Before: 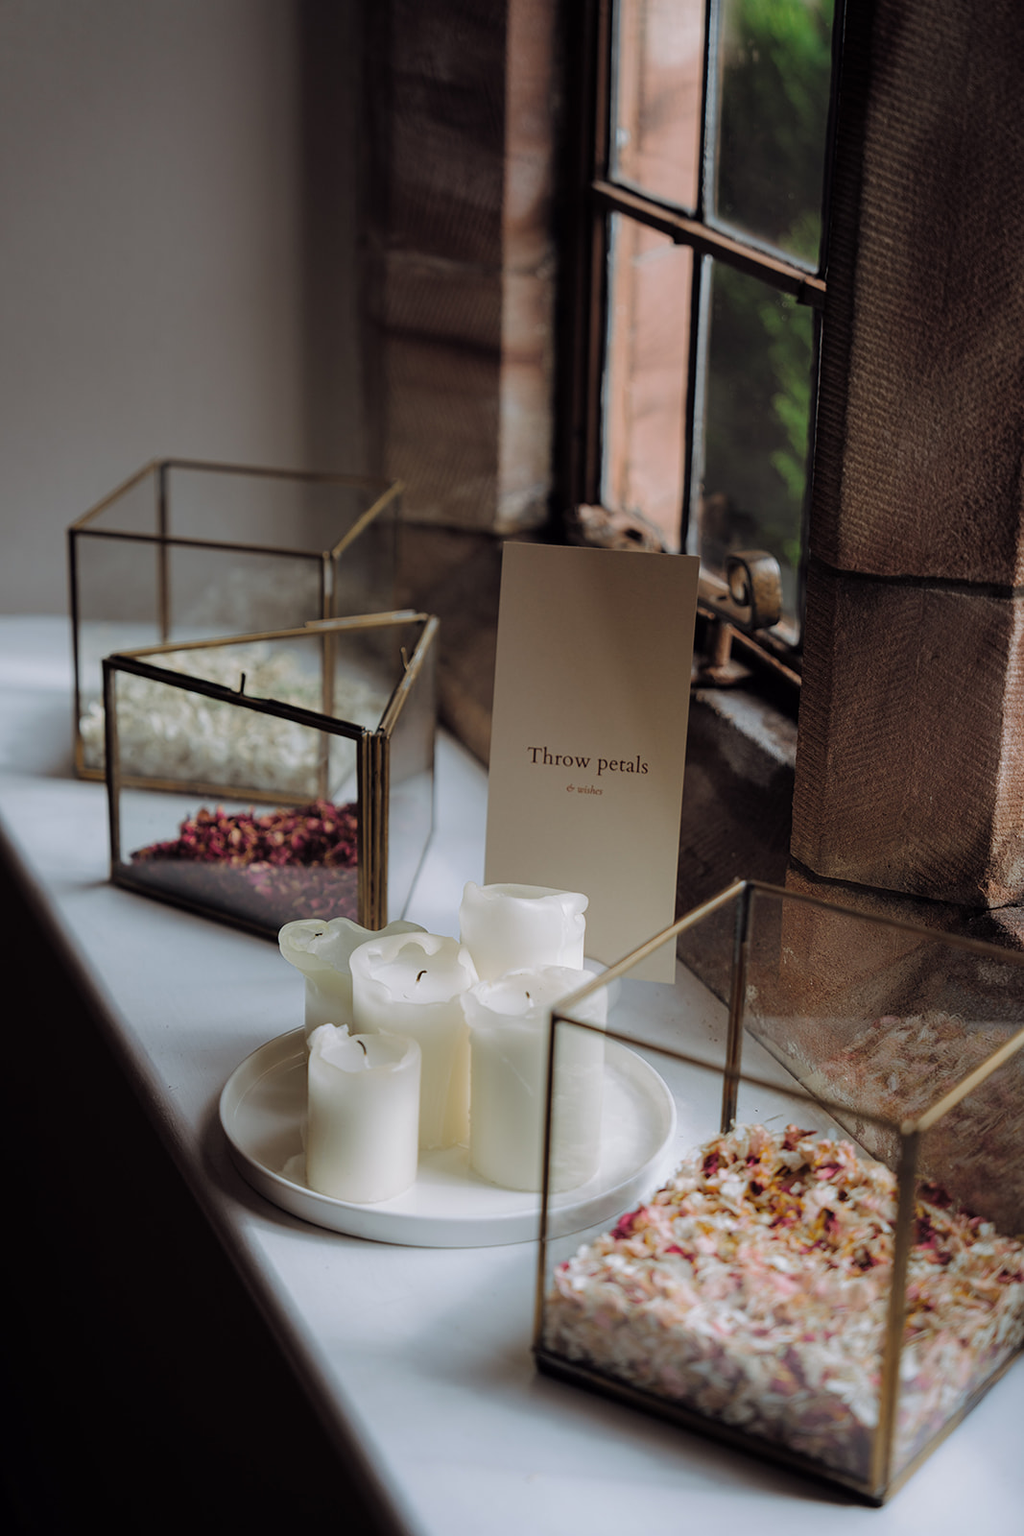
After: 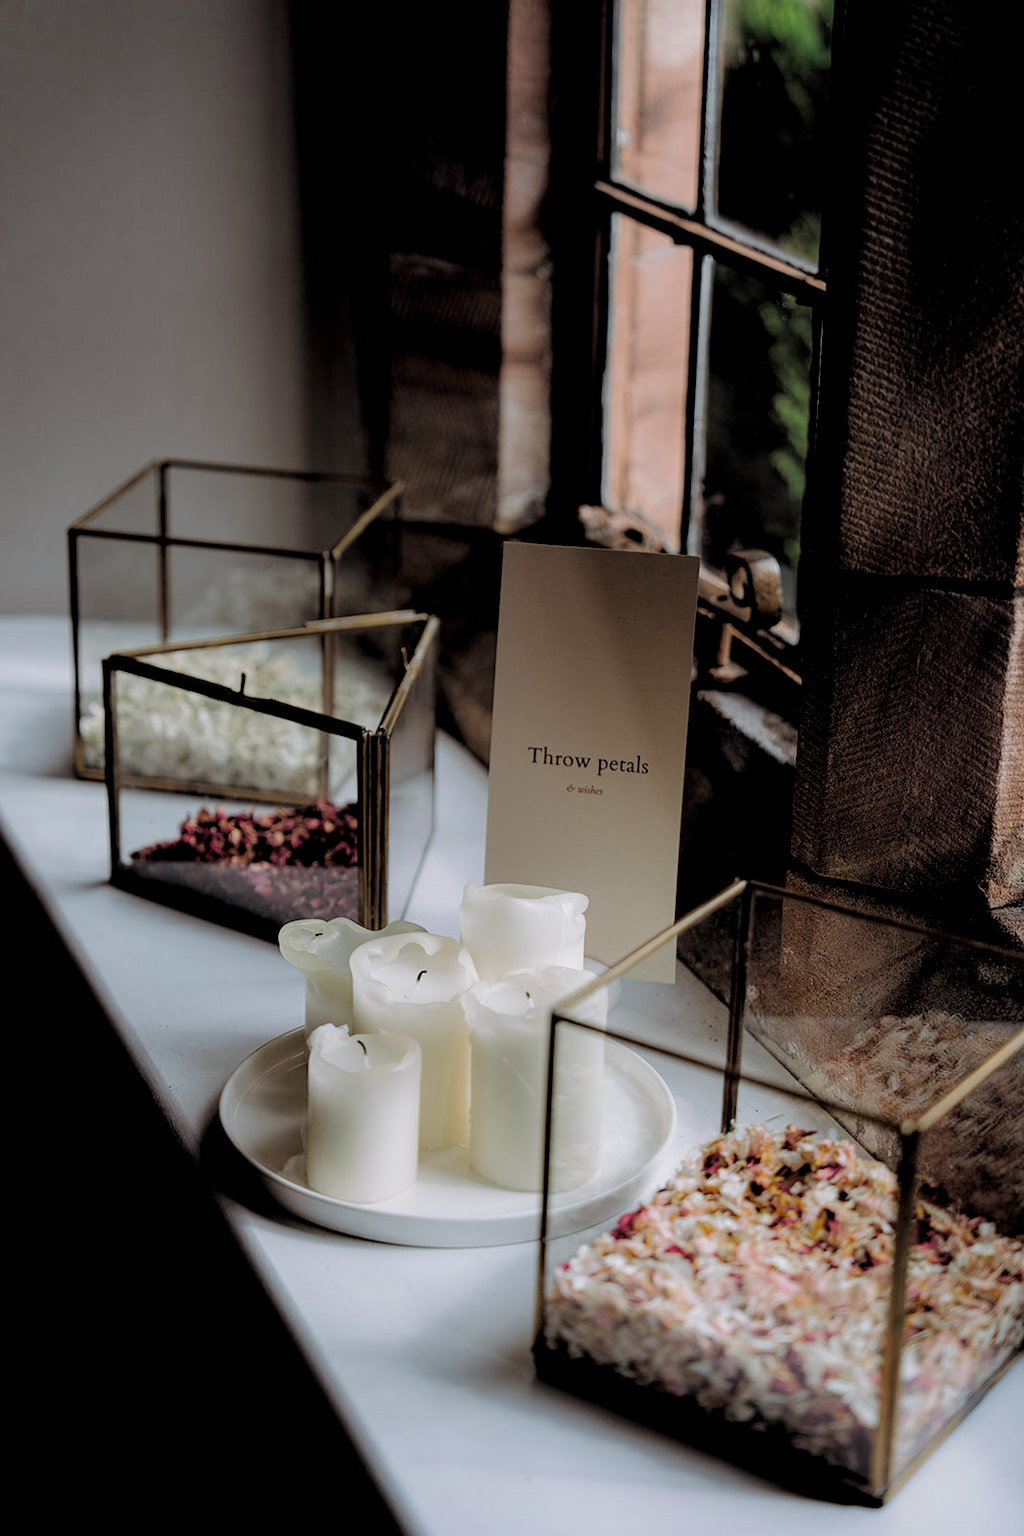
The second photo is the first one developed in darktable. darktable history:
tone equalizer: edges refinement/feathering 500, mask exposure compensation -1.57 EV, preserve details no
filmic rgb: black relative exposure -3.95 EV, white relative exposure 3.14 EV, hardness 2.87, iterations of high-quality reconstruction 0
local contrast: highlights 104%, shadows 103%, detail 119%, midtone range 0.2
